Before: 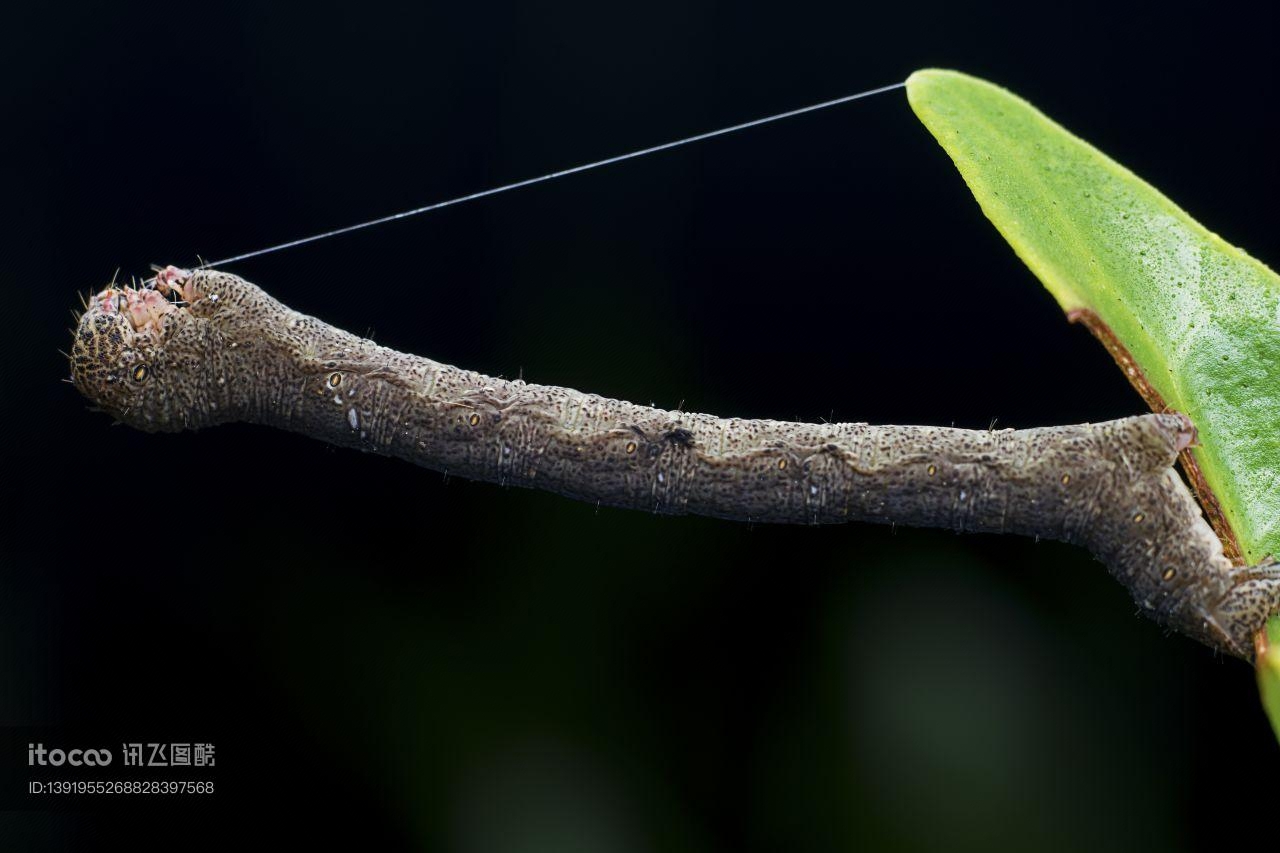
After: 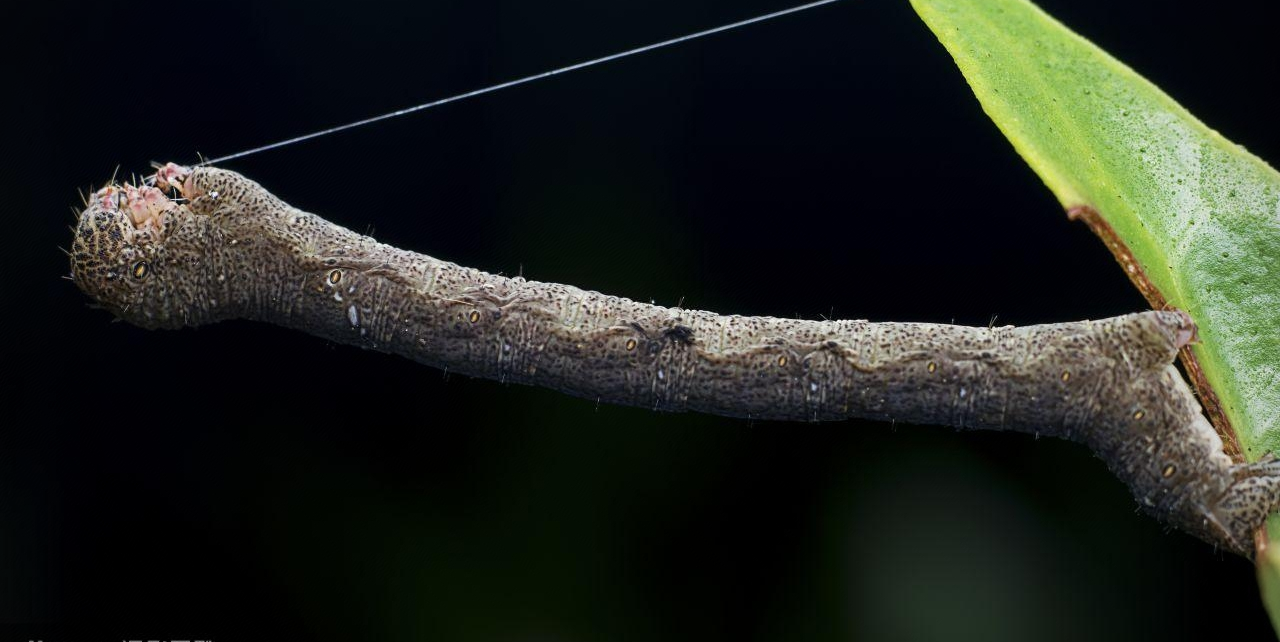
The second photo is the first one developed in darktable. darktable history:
vignetting: center (0, 0.007)
crop and rotate: top 12.292%, bottom 12.341%
